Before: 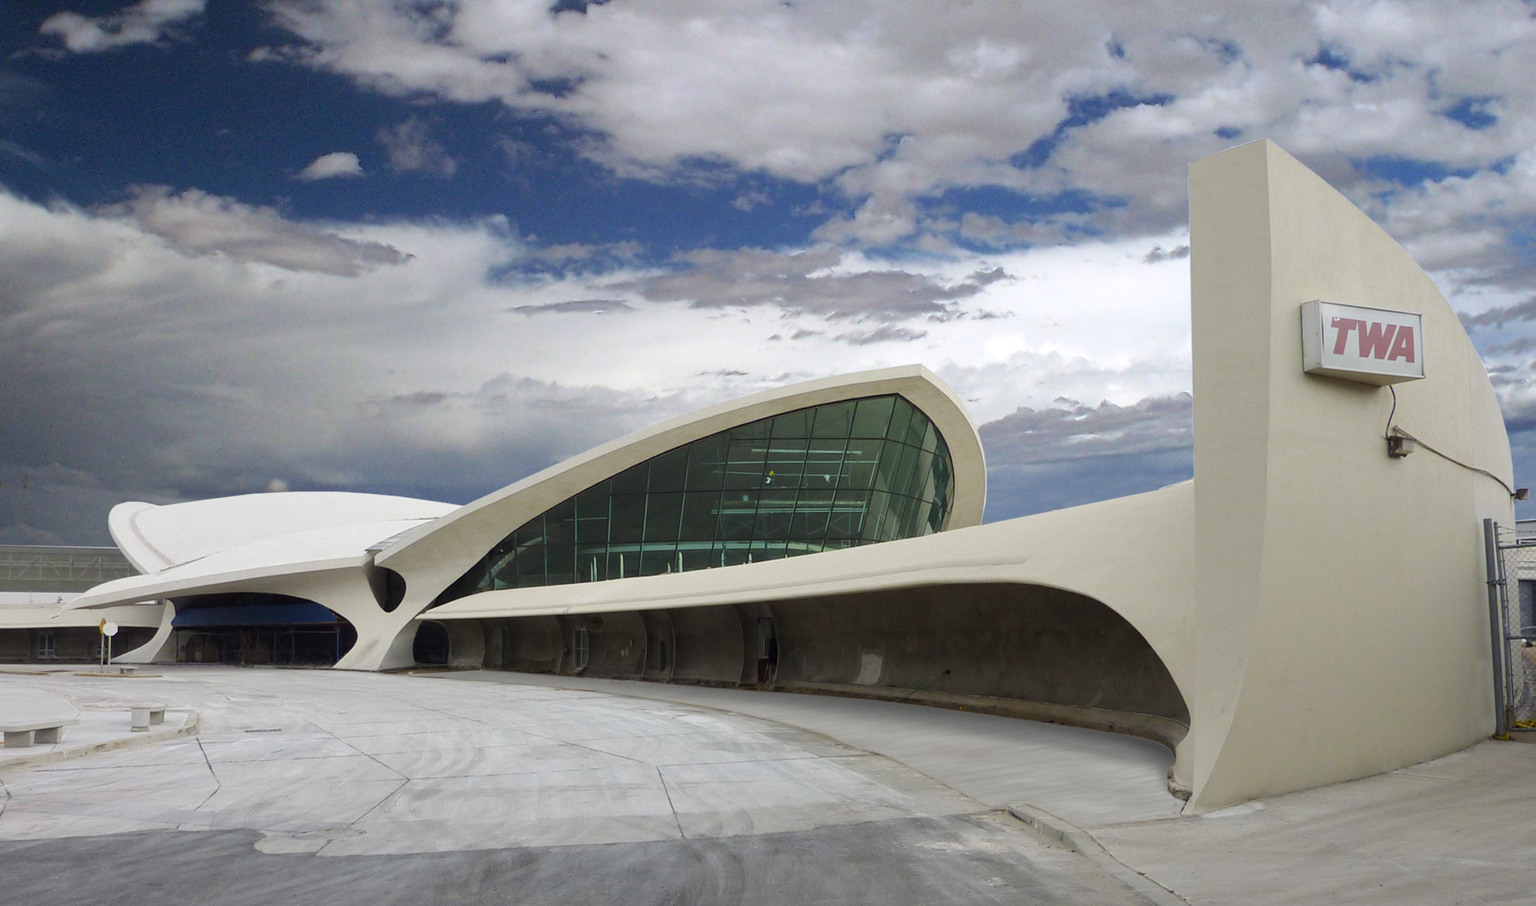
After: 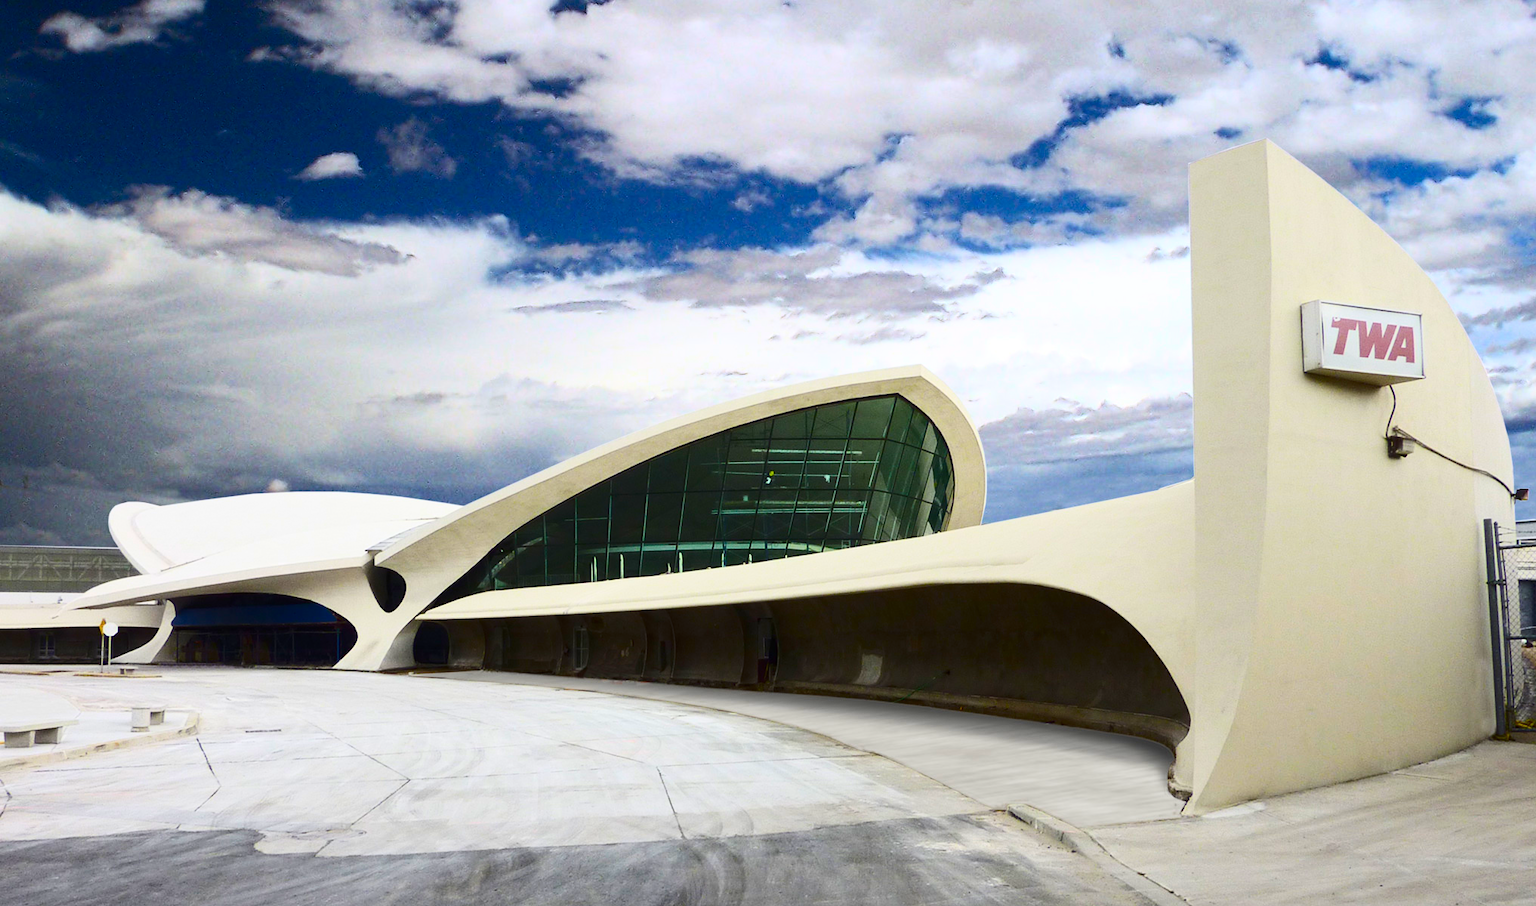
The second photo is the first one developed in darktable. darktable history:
contrast brightness saturation: contrast 0.4, brightness 0.1, saturation 0.21
color balance rgb: perceptual saturation grading › global saturation 25%, global vibrance 20%
